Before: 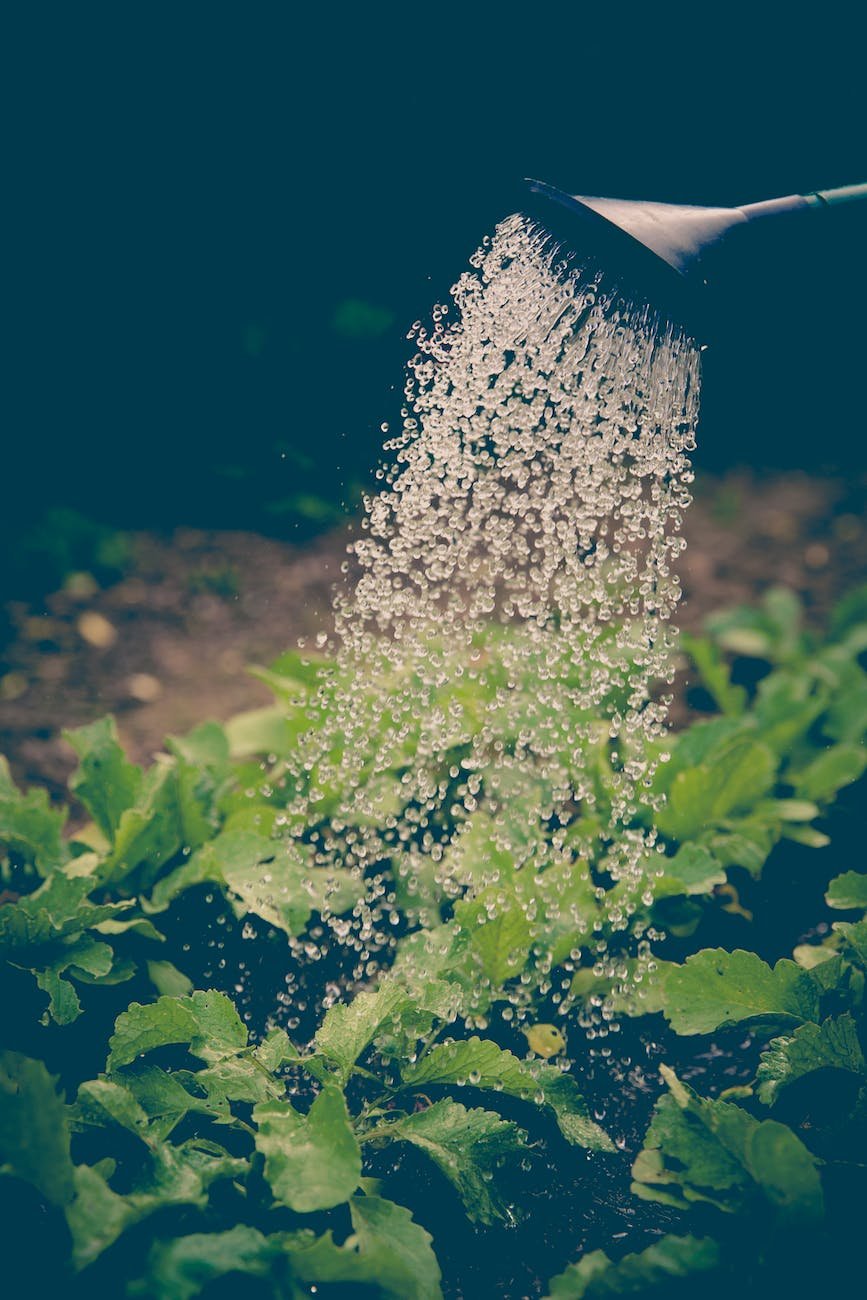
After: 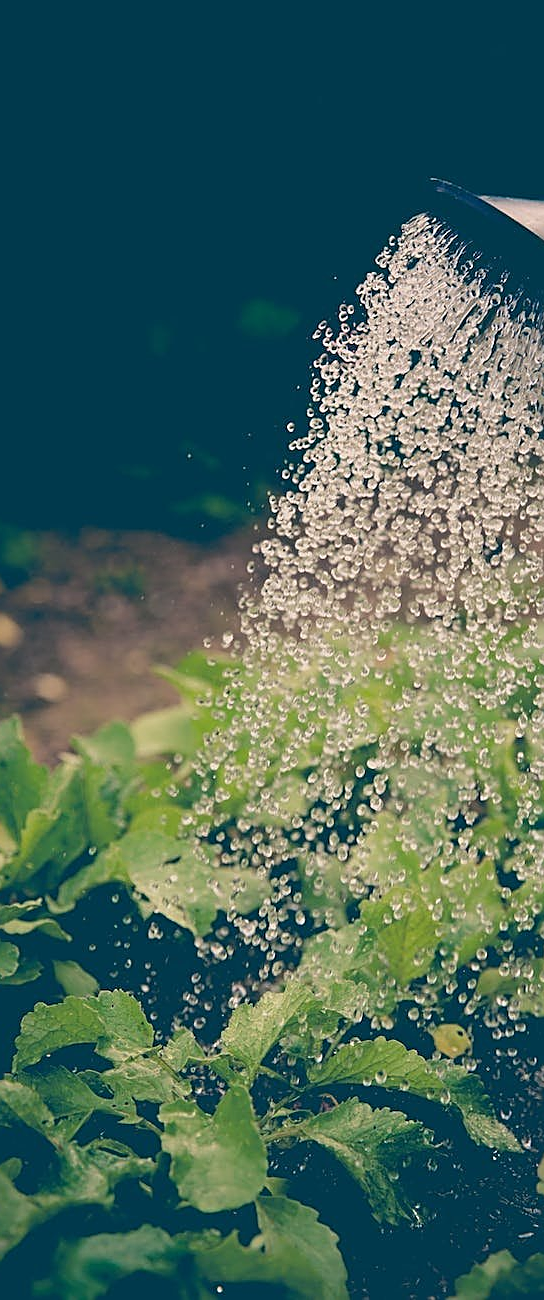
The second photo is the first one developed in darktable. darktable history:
sharpen: amount 0.6
crop: left 10.851%, right 26.352%
